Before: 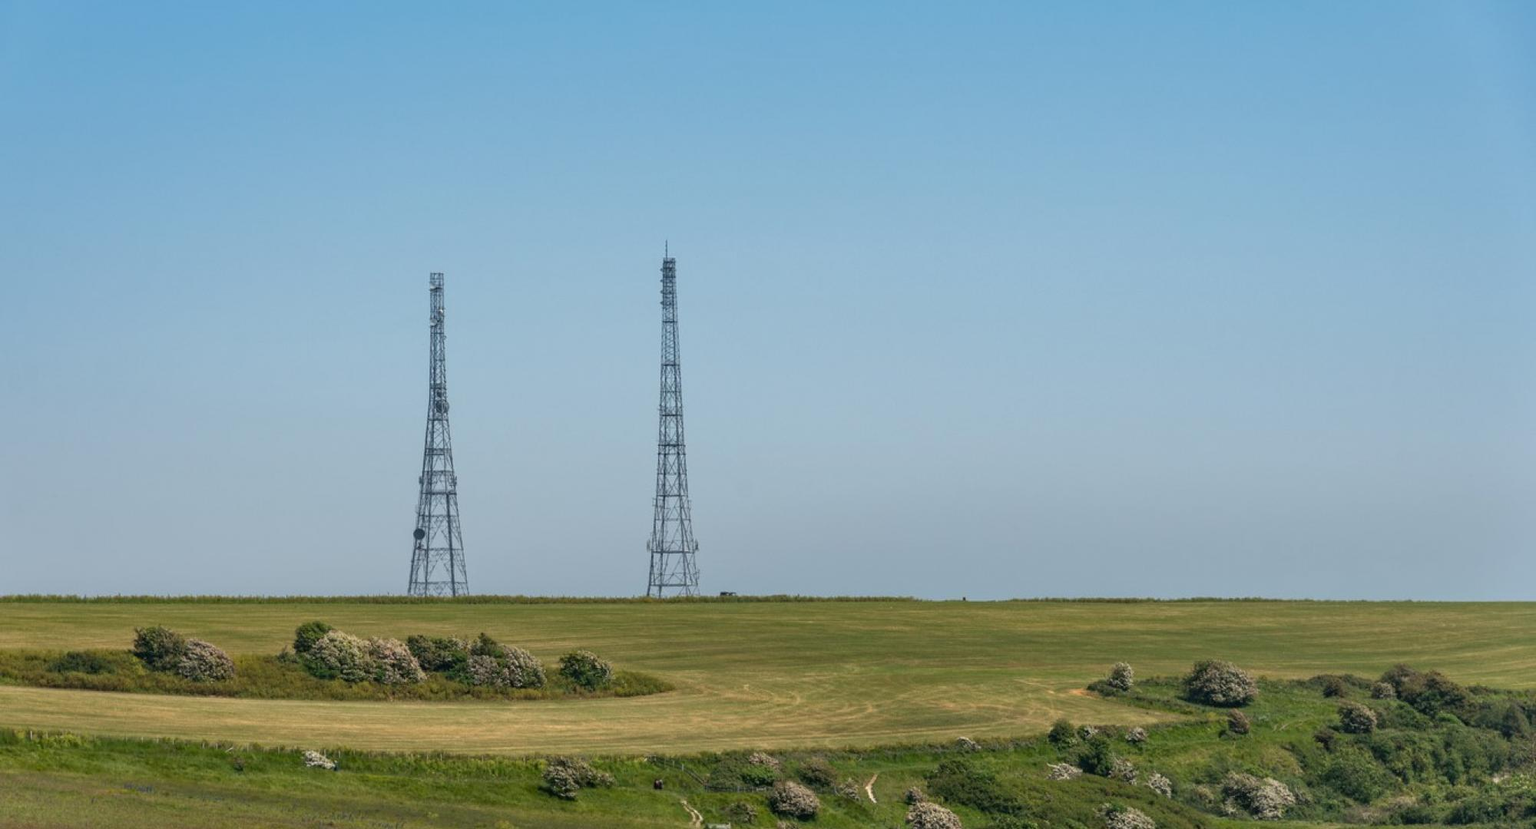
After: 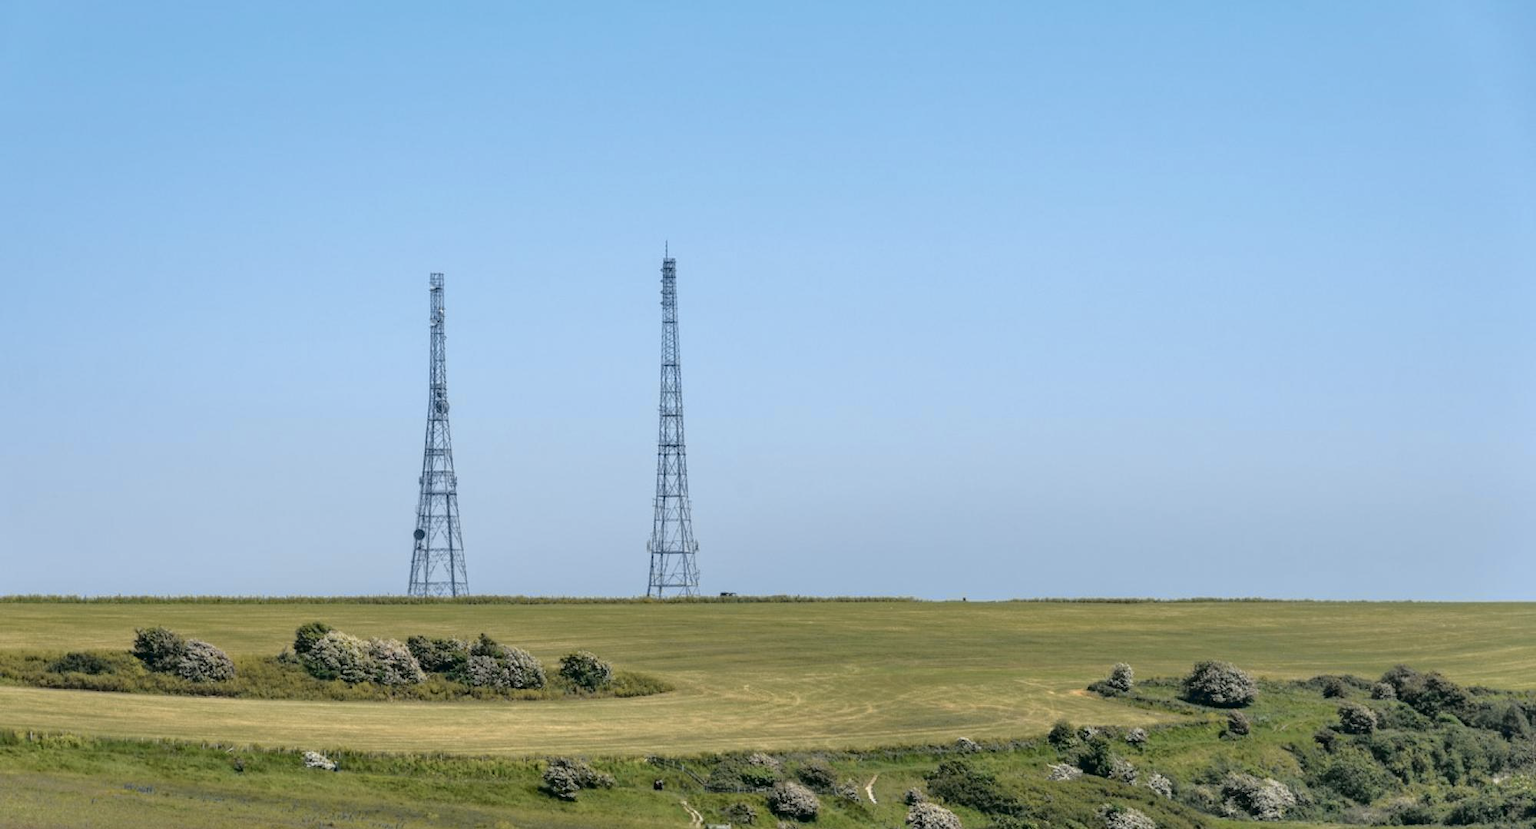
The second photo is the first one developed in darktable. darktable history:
tone curve: curves: ch0 [(0.014, 0.013) (0.088, 0.043) (0.208, 0.176) (0.257, 0.267) (0.406, 0.483) (0.489, 0.556) (0.667, 0.73) (0.793, 0.851) (0.994, 0.974)]; ch1 [(0, 0) (0.161, 0.092) (0.35, 0.33) (0.392, 0.392) (0.457, 0.467) (0.505, 0.497) (0.537, 0.518) (0.553, 0.53) (0.58, 0.567) (0.739, 0.697) (1, 1)]; ch2 [(0, 0) (0.346, 0.362) (0.448, 0.419) (0.502, 0.499) (0.533, 0.517) (0.556, 0.533) (0.629, 0.619) (0.717, 0.678) (1, 1)], color space Lab, independent channels, preserve colors none
